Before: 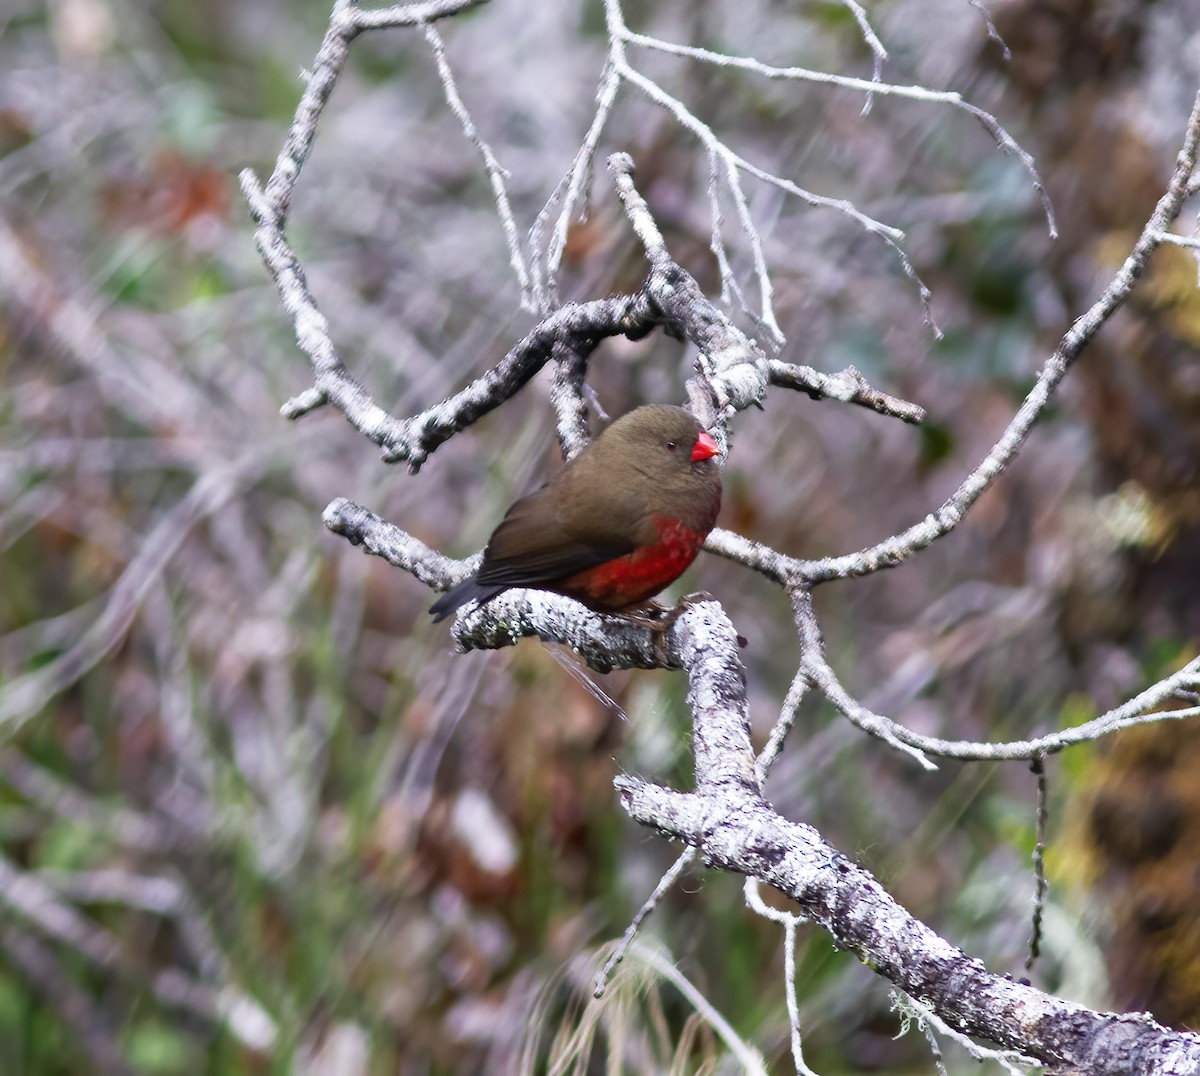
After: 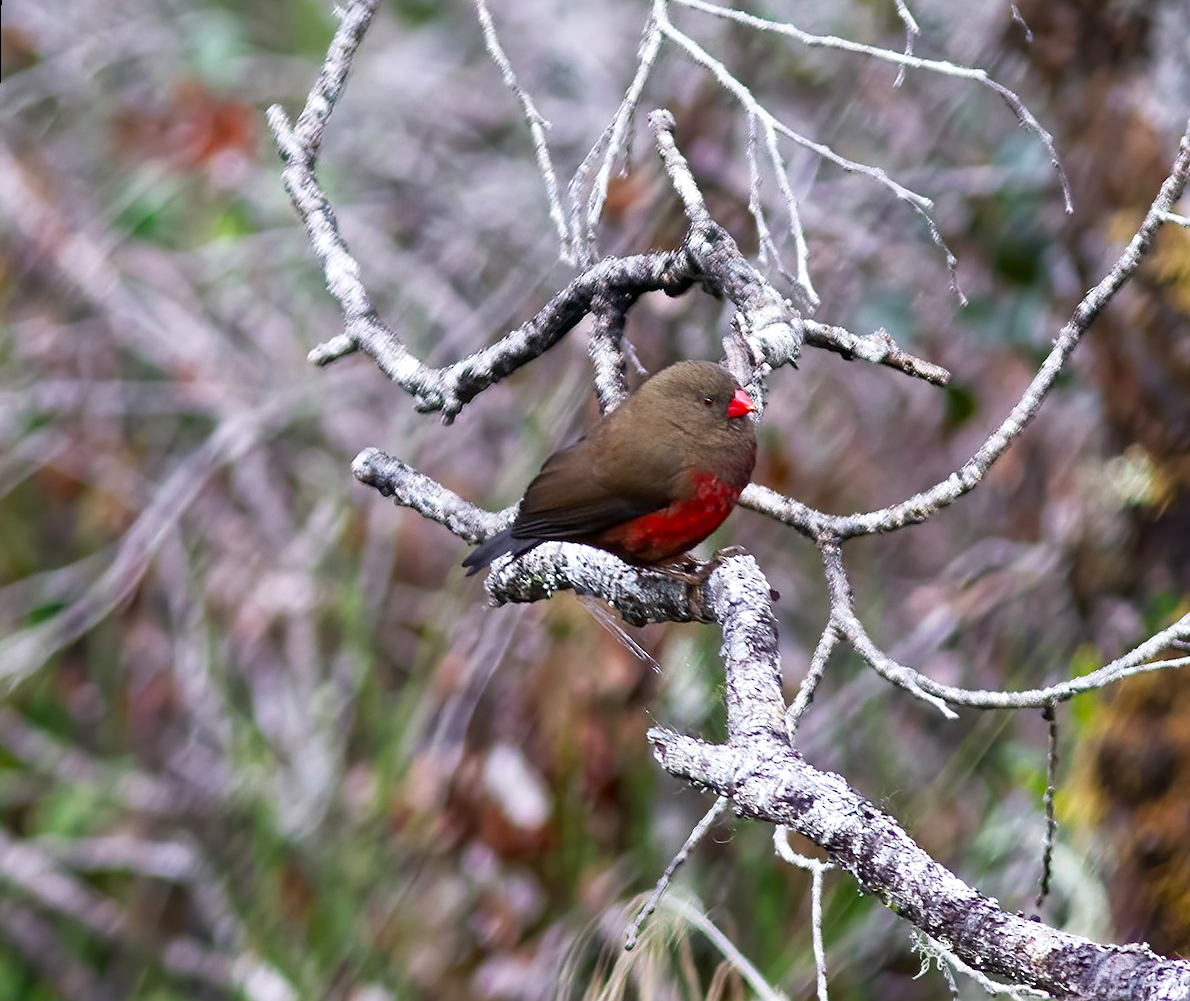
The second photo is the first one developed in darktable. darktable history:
local contrast: highlights 100%, shadows 100%, detail 120%, midtone range 0.2
sharpen: radius 1.864, amount 0.398, threshold 1.271
rotate and perspective: rotation 0.679°, lens shift (horizontal) 0.136, crop left 0.009, crop right 0.991, crop top 0.078, crop bottom 0.95
